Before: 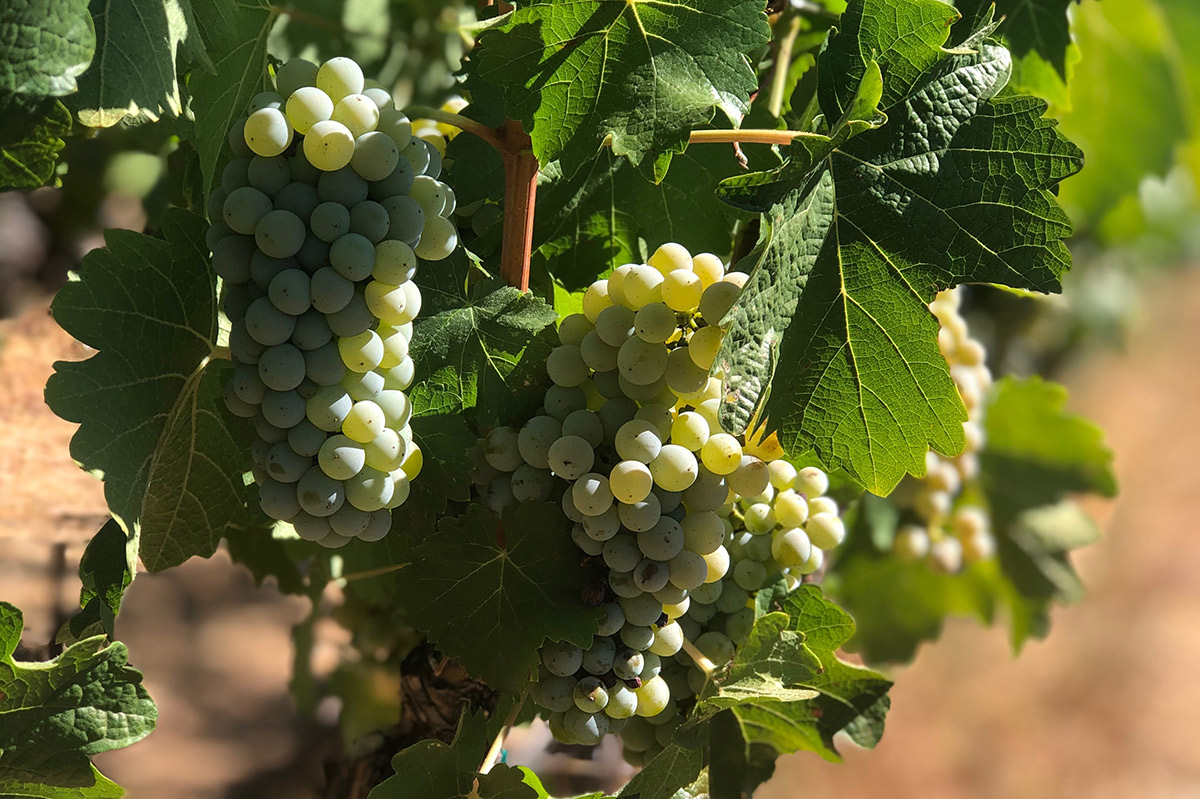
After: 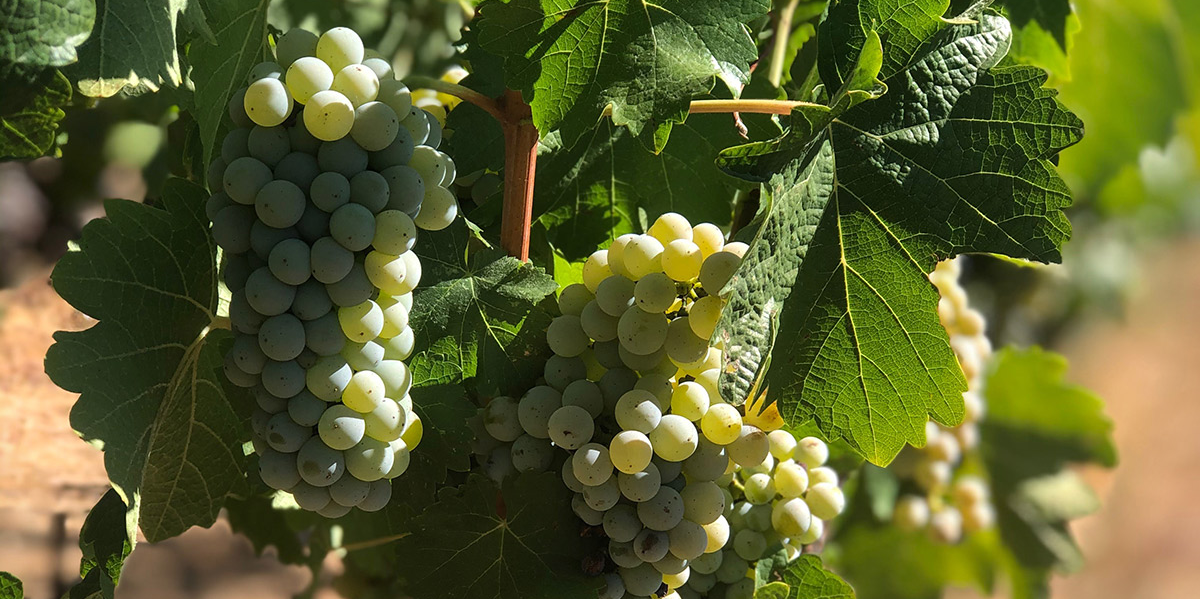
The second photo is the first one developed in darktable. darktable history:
crop: top 3.857%, bottom 21.132%
vignetting: fall-off start 97.23%, saturation -0.024, center (-0.033, -0.042), width/height ratio 1.179, unbound false
